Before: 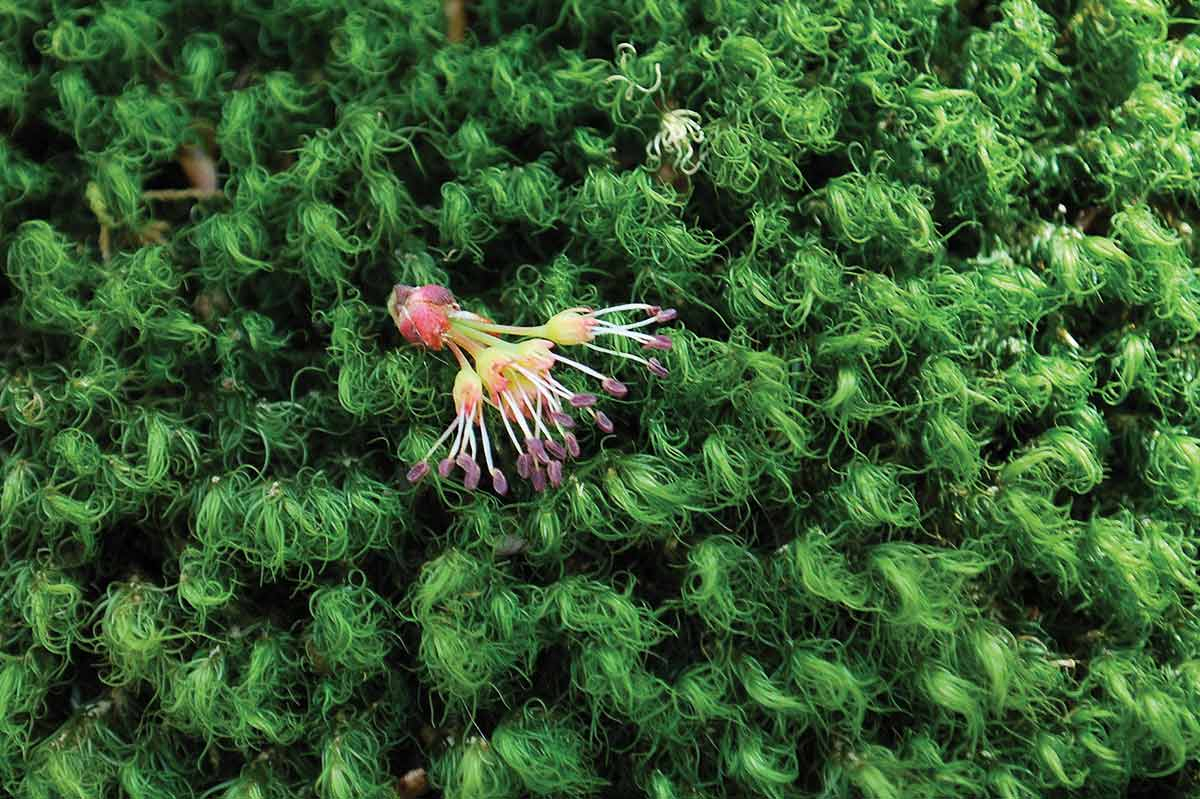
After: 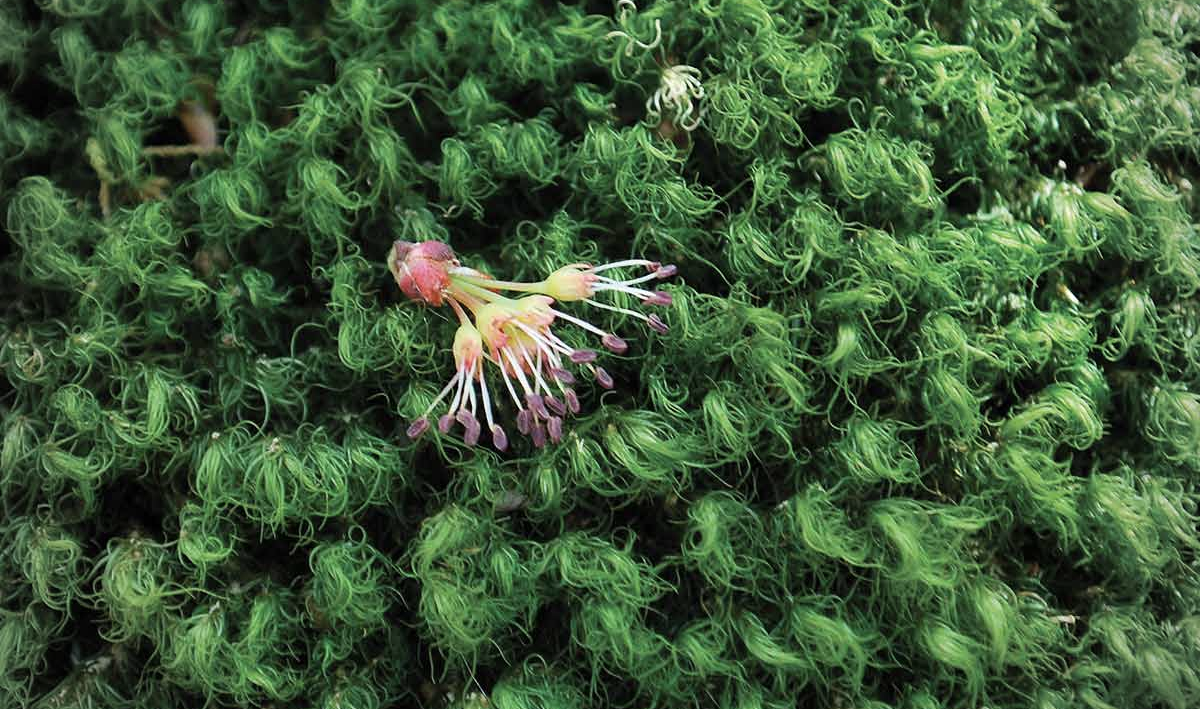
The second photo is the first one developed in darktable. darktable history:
contrast brightness saturation: saturation -0.17
crop and rotate: top 5.609%, bottom 5.609%
vignetting: on, module defaults
